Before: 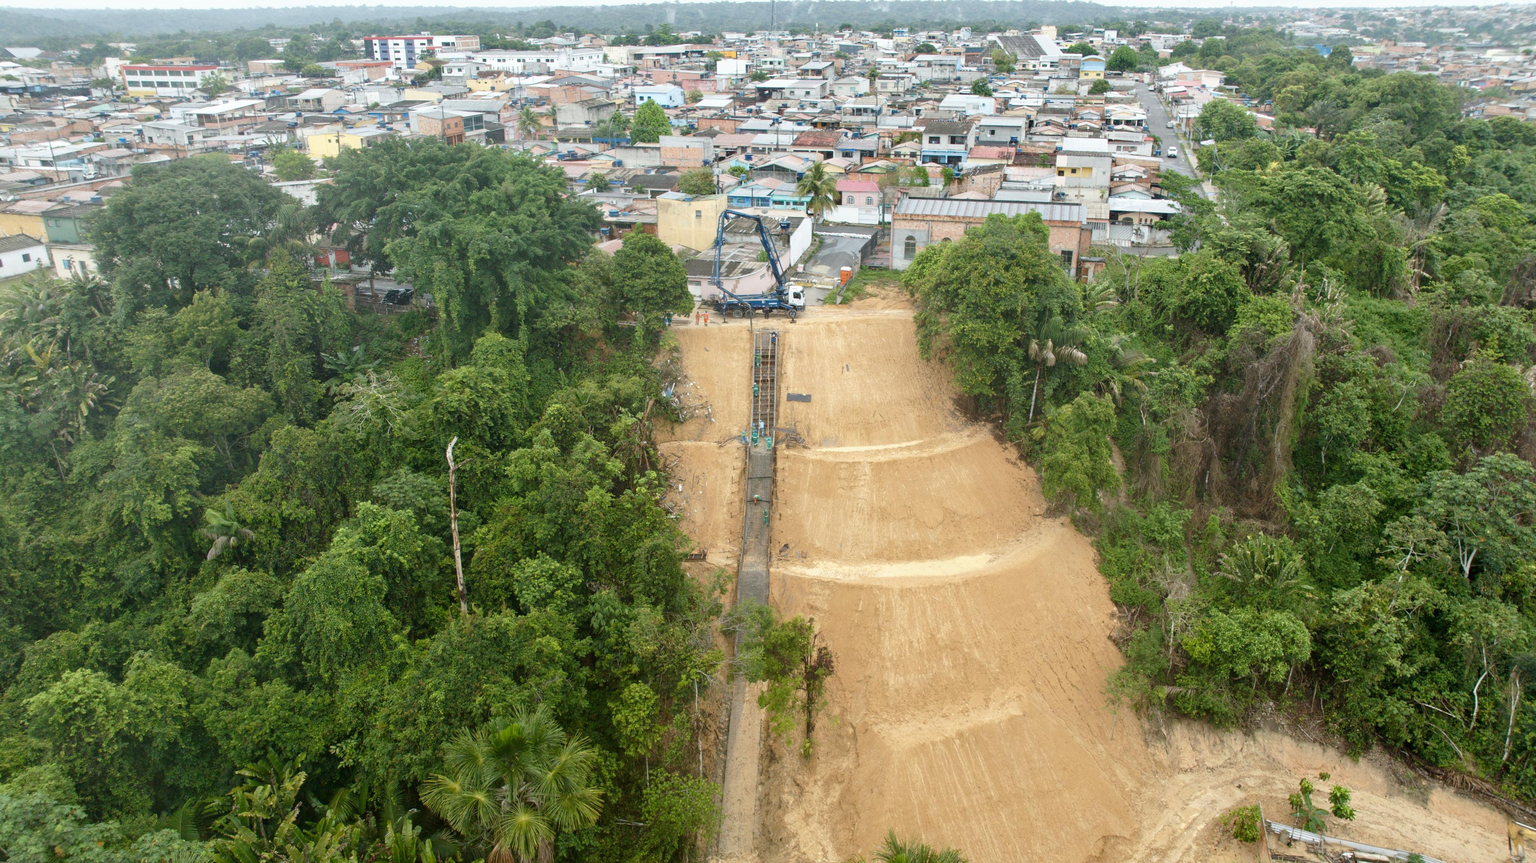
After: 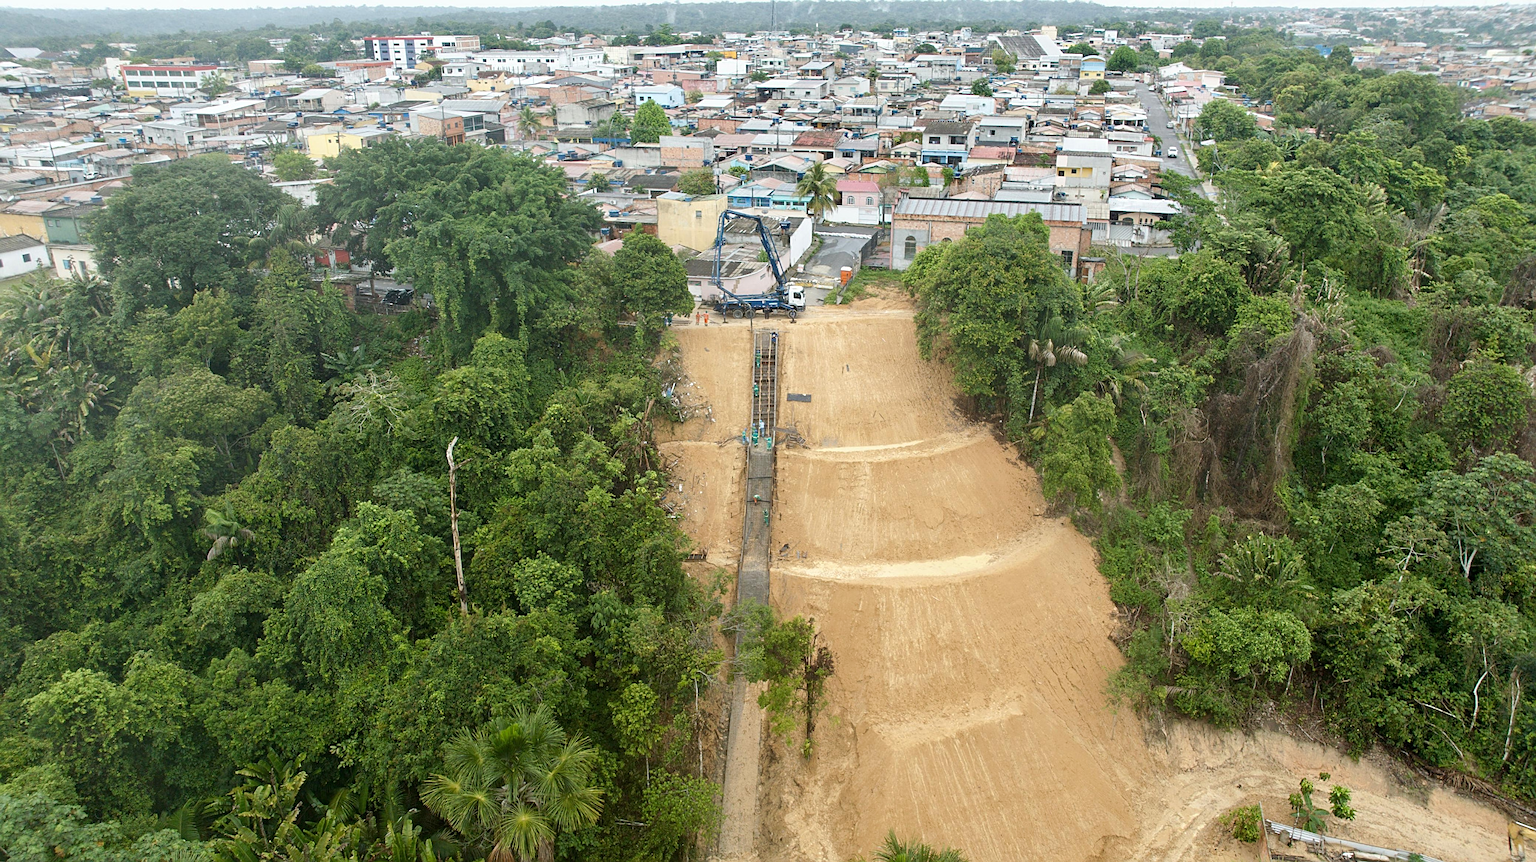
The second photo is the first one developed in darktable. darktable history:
tone curve: curves: ch0 [(0, 0) (0.003, 0.003) (0.011, 0.011) (0.025, 0.024) (0.044, 0.044) (0.069, 0.068) (0.1, 0.098) (0.136, 0.133) (0.177, 0.174) (0.224, 0.22) (0.277, 0.272) (0.335, 0.329) (0.399, 0.392) (0.468, 0.46) (0.543, 0.546) (0.623, 0.626) (0.709, 0.711) (0.801, 0.802) (0.898, 0.898) (1, 1)], preserve colors none
sharpen: on, module defaults
